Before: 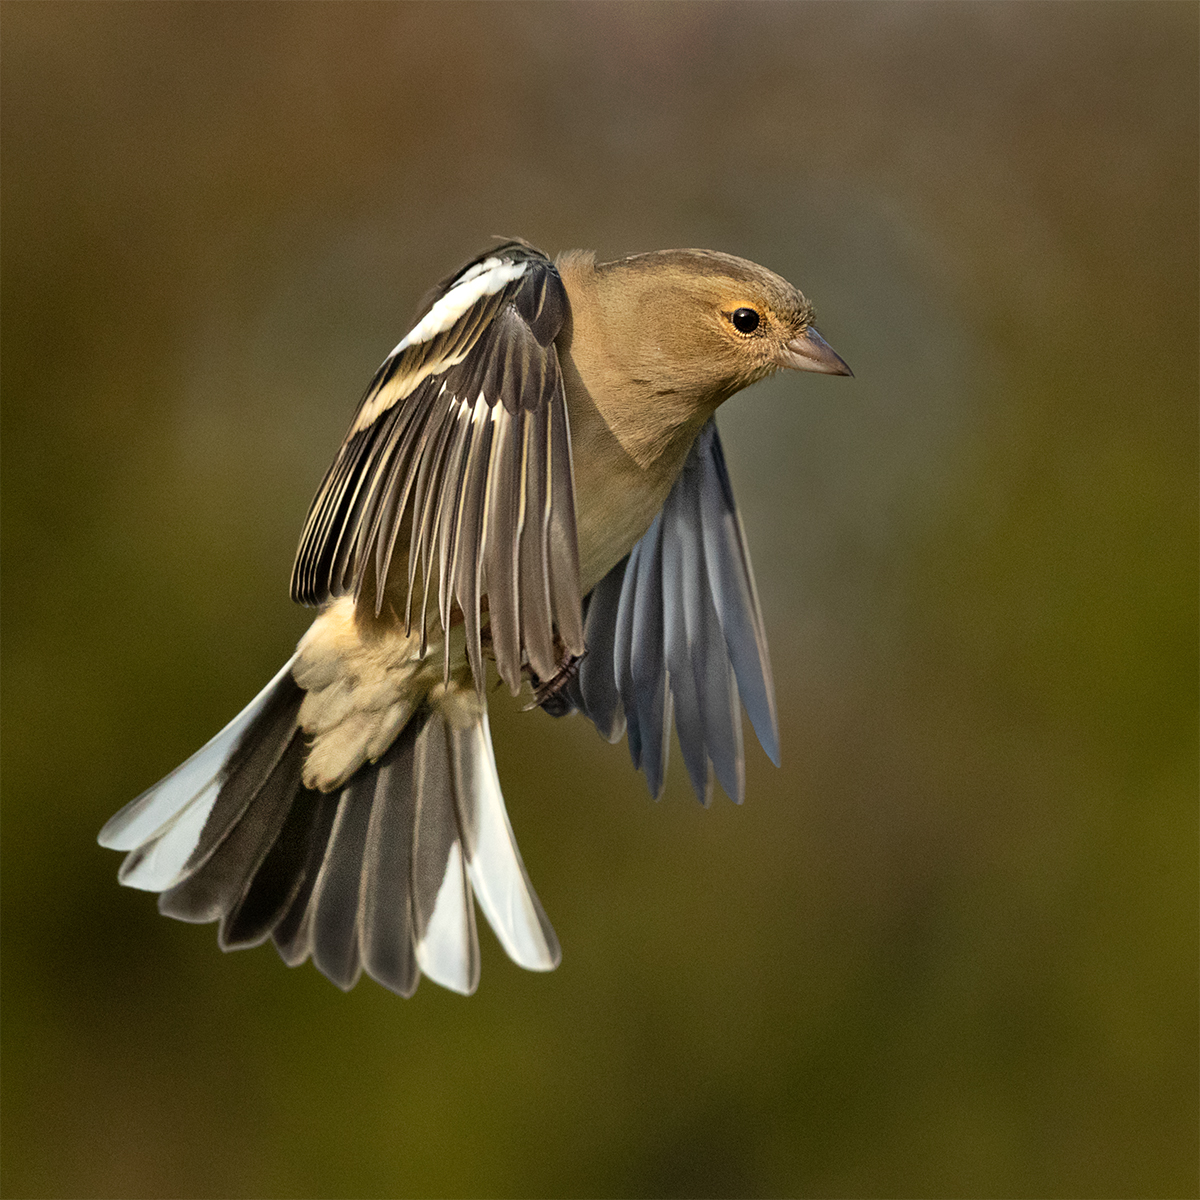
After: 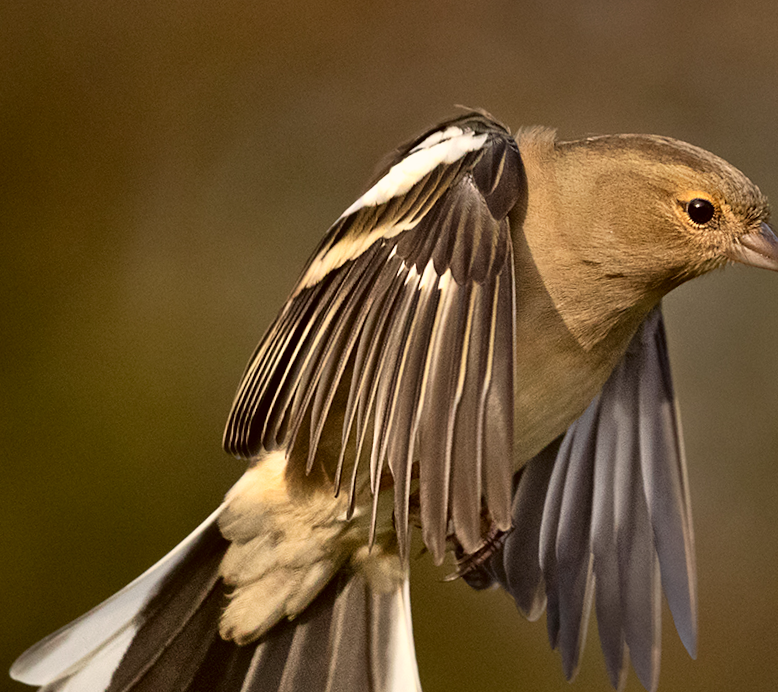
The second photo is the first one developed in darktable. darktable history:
crop and rotate: angle -4.99°, left 2.122%, top 6.945%, right 27.566%, bottom 30.519%
tone curve: curves: ch0 [(0, 0) (0.003, 0.01) (0.011, 0.015) (0.025, 0.023) (0.044, 0.037) (0.069, 0.055) (0.1, 0.08) (0.136, 0.114) (0.177, 0.155) (0.224, 0.201) (0.277, 0.254) (0.335, 0.319) (0.399, 0.387) (0.468, 0.459) (0.543, 0.544) (0.623, 0.634) (0.709, 0.731) (0.801, 0.827) (0.898, 0.921) (1, 1)], color space Lab, independent channels, preserve colors none
color correction: highlights a* 6.27, highlights b* 8.19, shadows a* 5.94, shadows b* 7.23, saturation 0.9
